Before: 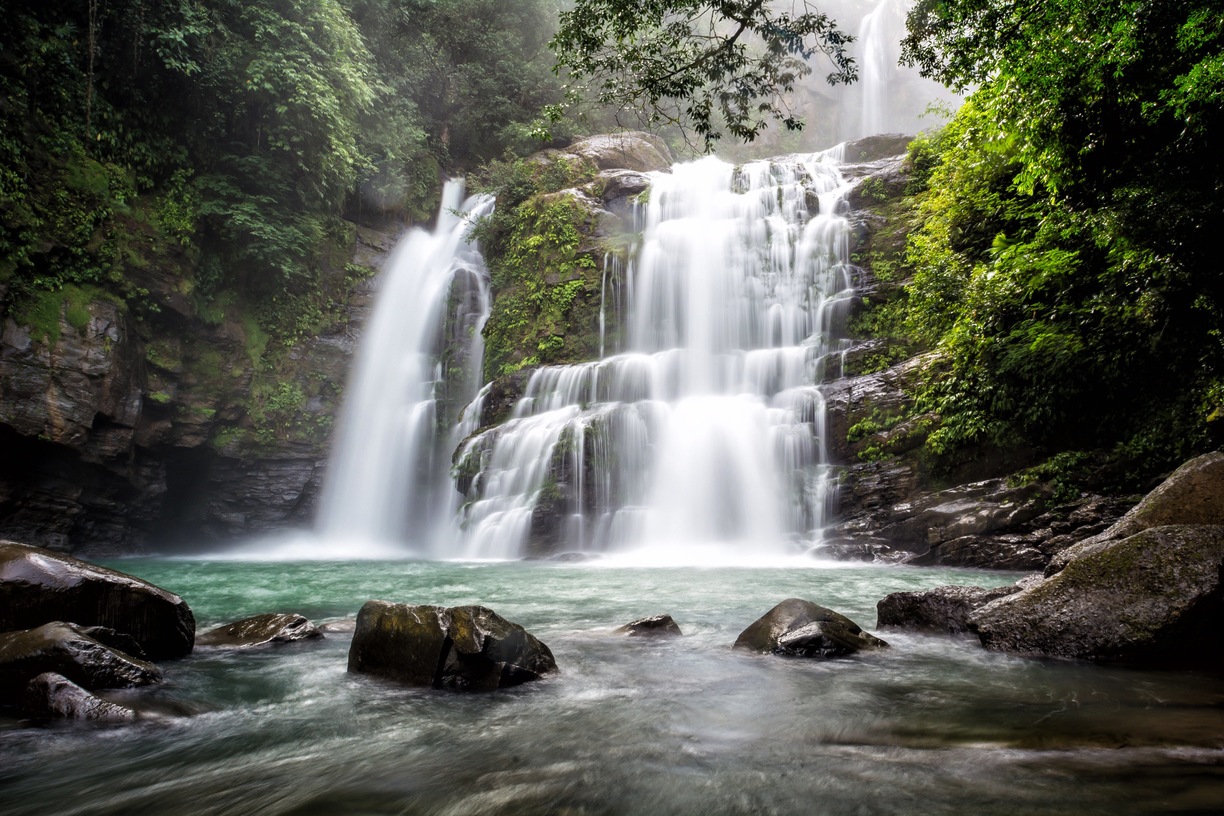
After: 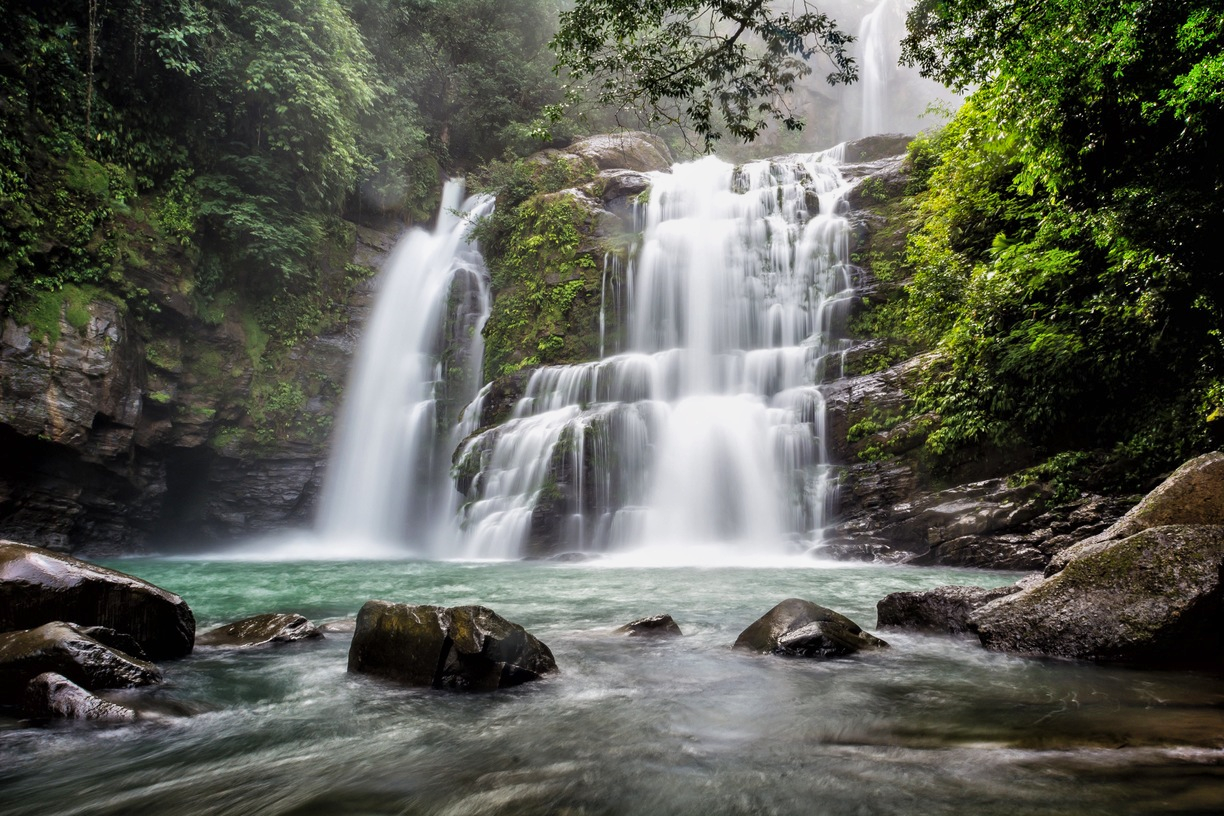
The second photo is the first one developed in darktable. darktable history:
shadows and highlights: white point adjustment -3.59, highlights -63.66, soften with gaussian
